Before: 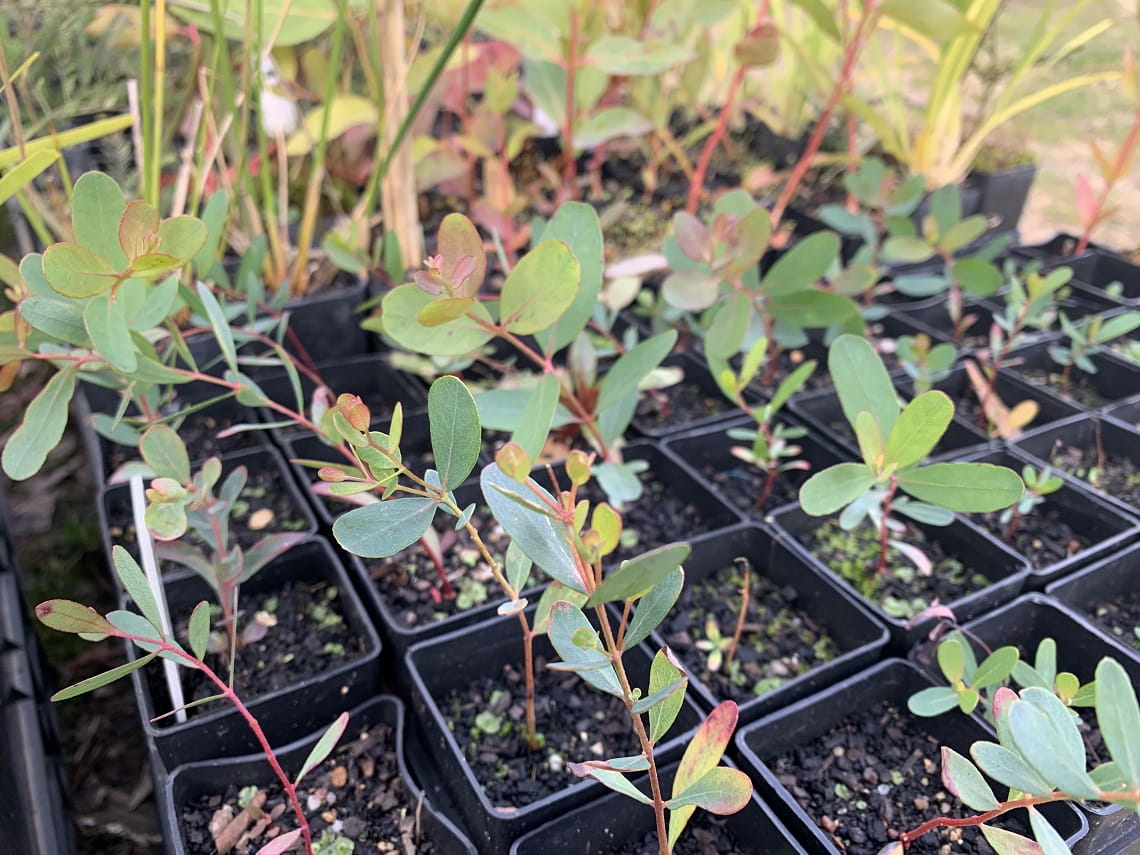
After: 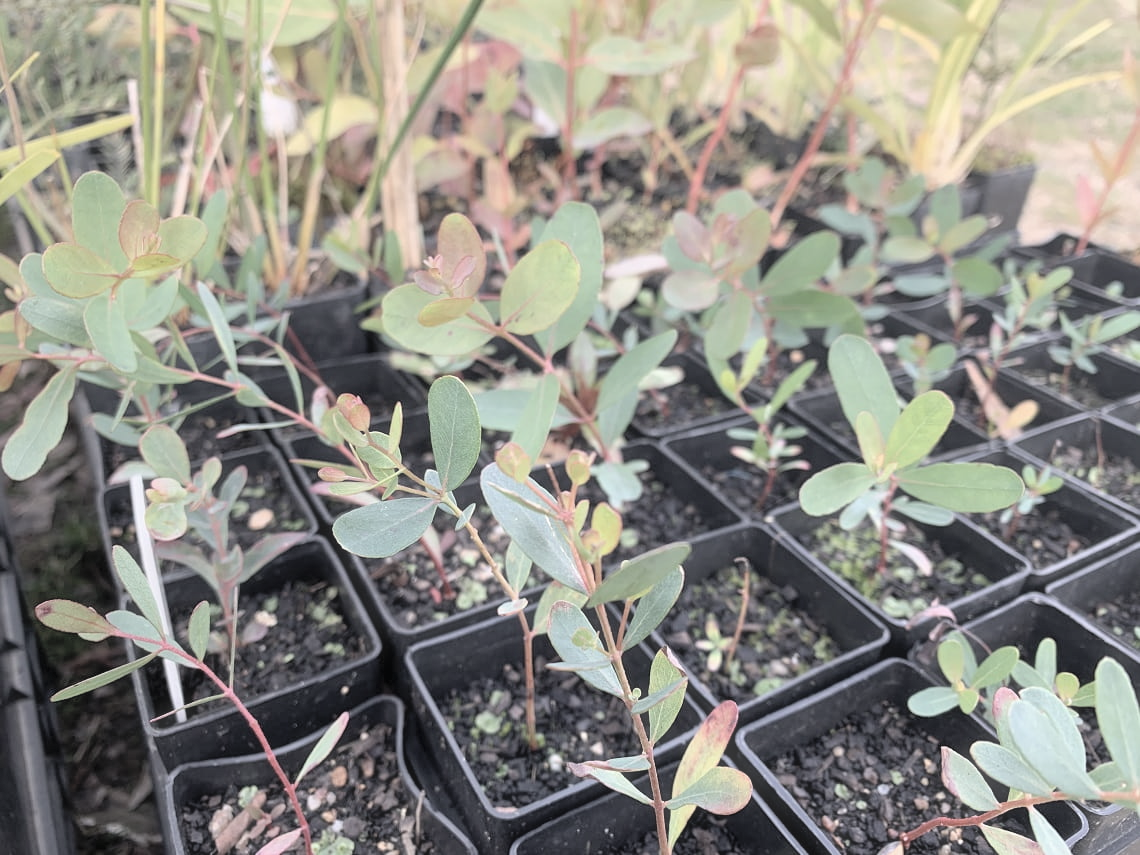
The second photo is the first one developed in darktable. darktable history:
haze removal: strength -0.05
contrast brightness saturation: brightness 0.18, saturation -0.5
